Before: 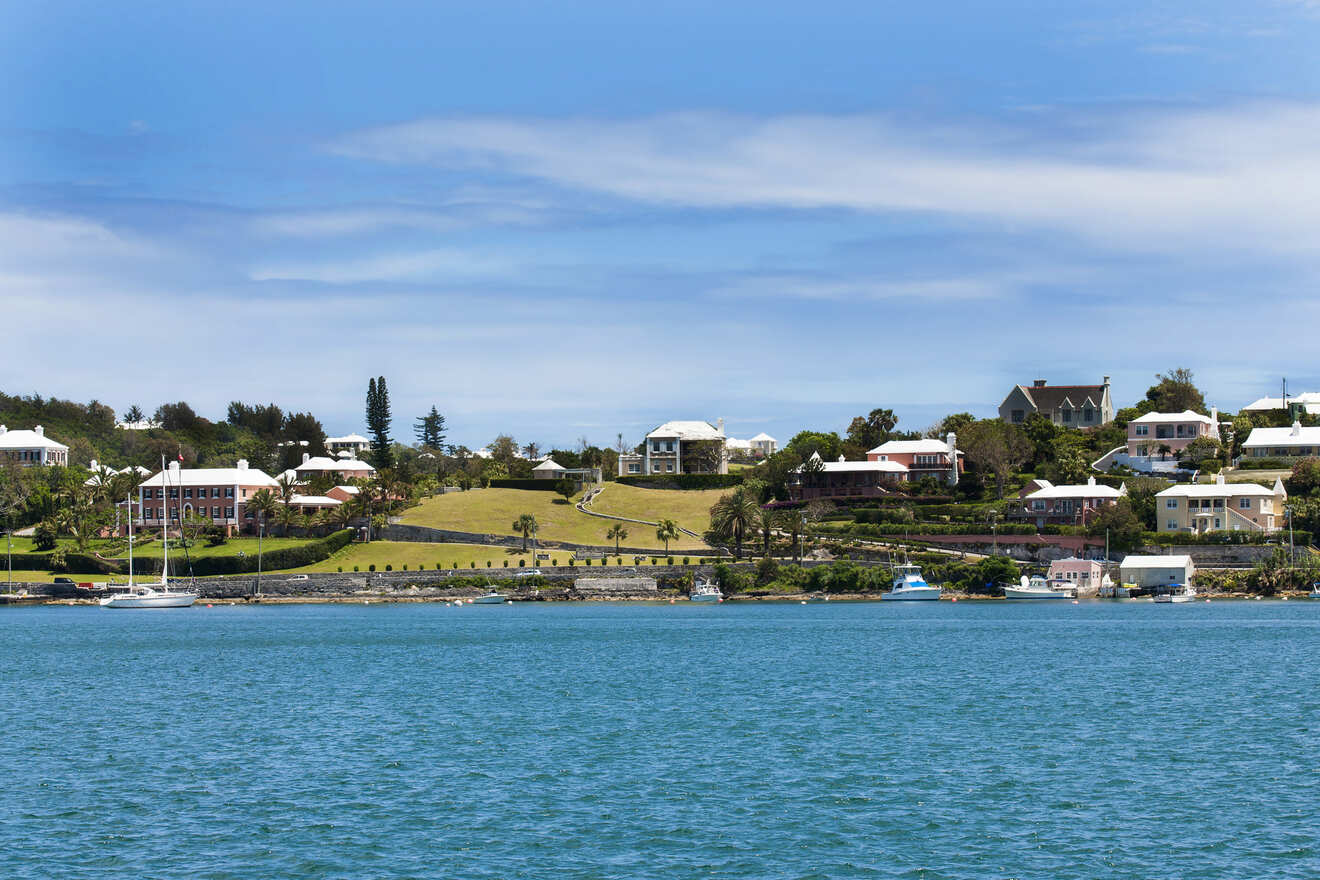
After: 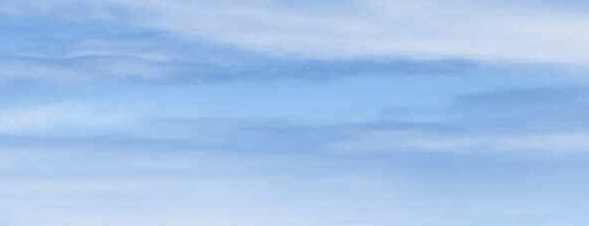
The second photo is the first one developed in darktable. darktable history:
crop: left 28.688%, top 16.787%, right 26.634%, bottom 57.497%
contrast brightness saturation: contrast 0.192, brightness -0.233, saturation 0.109
color zones: curves: ch0 [(0, 0.5) (0.125, 0.4) (0.25, 0.5) (0.375, 0.4) (0.5, 0.4) (0.625, 0.6) (0.75, 0.6) (0.875, 0.5)]; ch1 [(0, 0.35) (0.125, 0.45) (0.25, 0.35) (0.375, 0.35) (0.5, 0.35) (0.625, 0.35) (0.75, 0.45) (0.875, 0.35)]; ch2 [(0, 0.6) (0.125, 0.5) (0.25, 0.5) (0.375, 0.6) (0.5, 0.6) (0.625, 0.5) (0.75, 0.5) (0.875, 0.5)]
